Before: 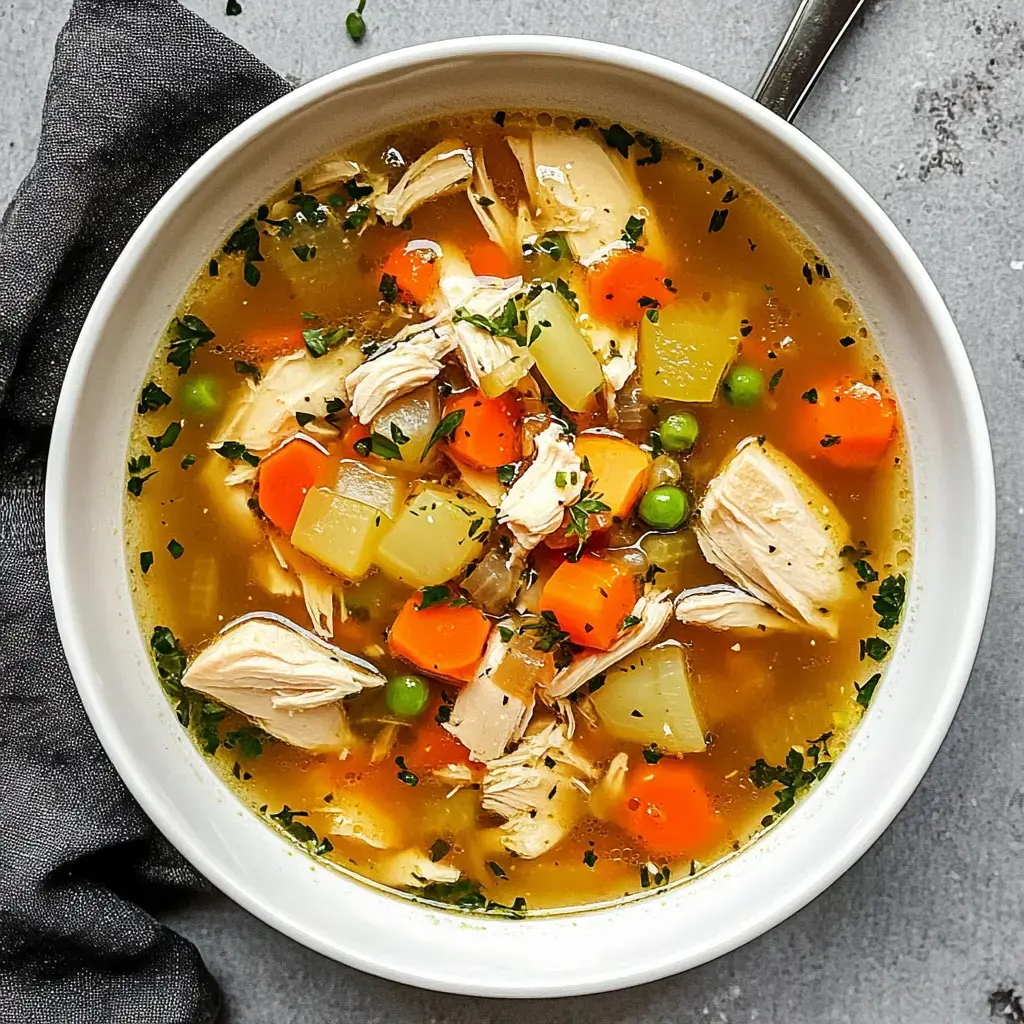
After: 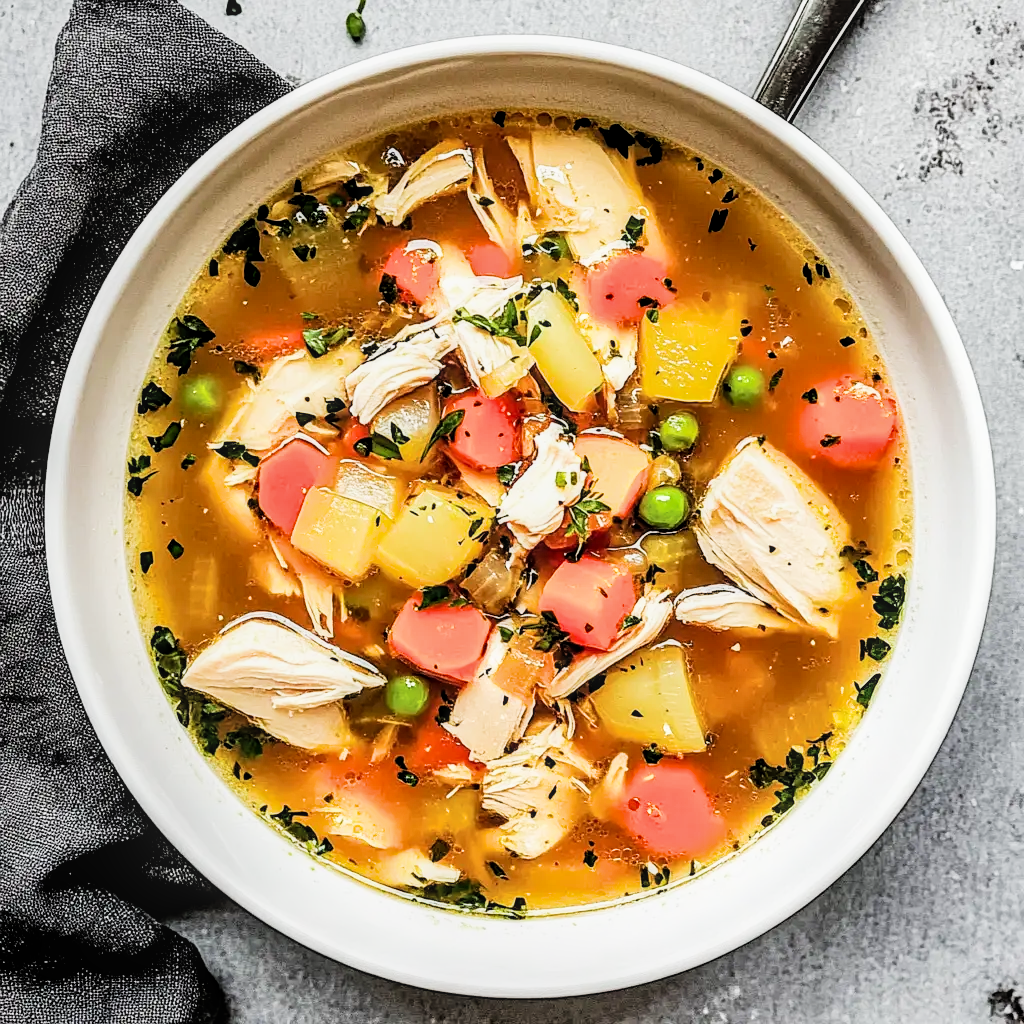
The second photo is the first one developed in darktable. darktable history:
filmic rgb: black relative exposure -5 EV, hardness 2.88, contrast 1.4, highlights saturation mix -30%
local contrast: on, module defaults
exposure: black level correction 0, exposure 0.7 EV, compensate exposure bias true, compensate highlight preservation false
